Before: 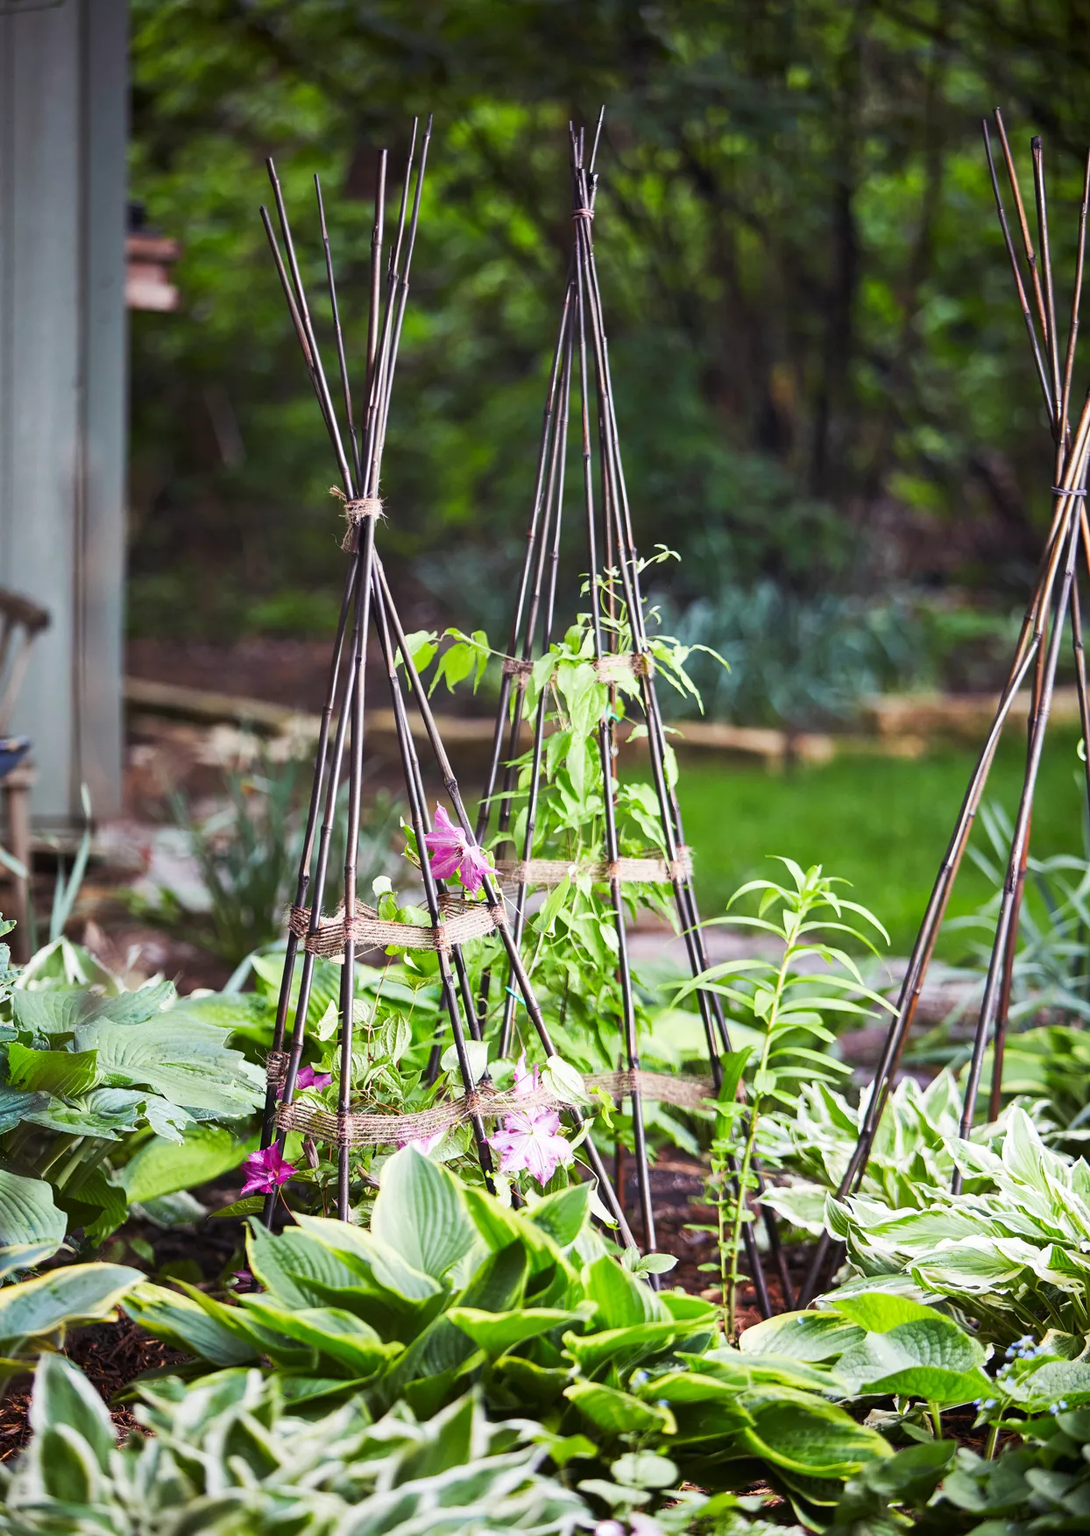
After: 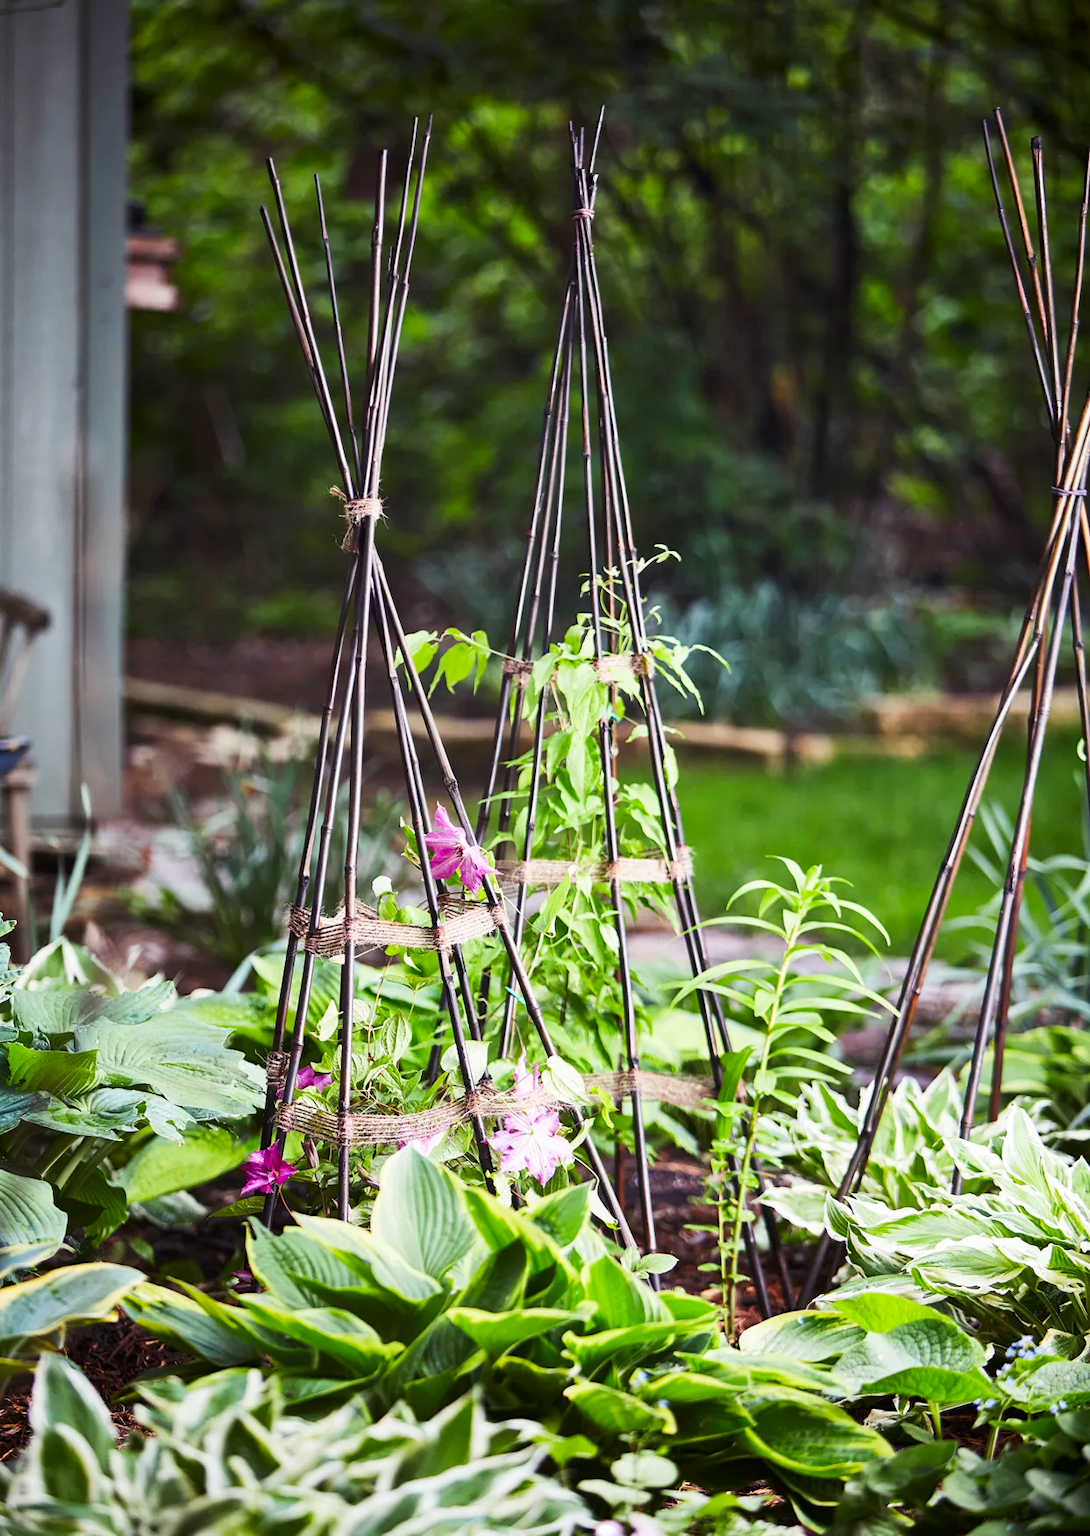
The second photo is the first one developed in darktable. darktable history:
vibrance: on, module defaults
contrast brightness saturation: contrast 0.14
